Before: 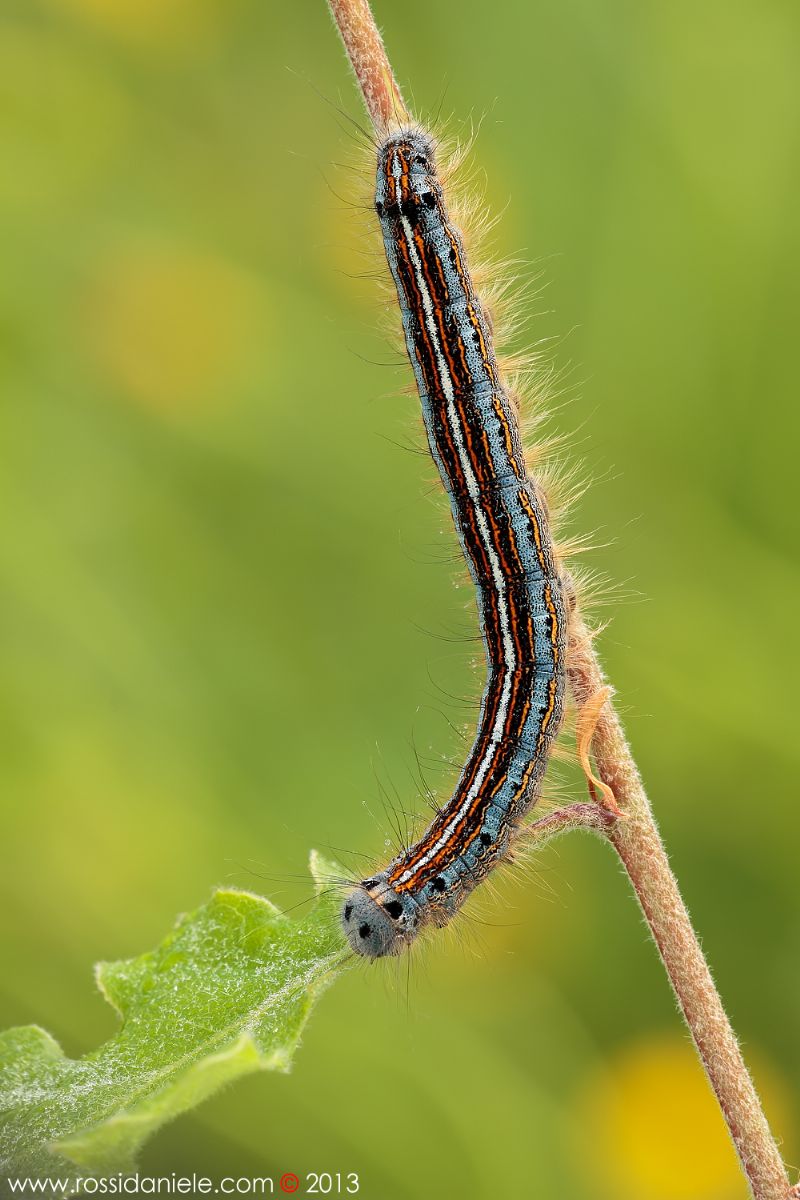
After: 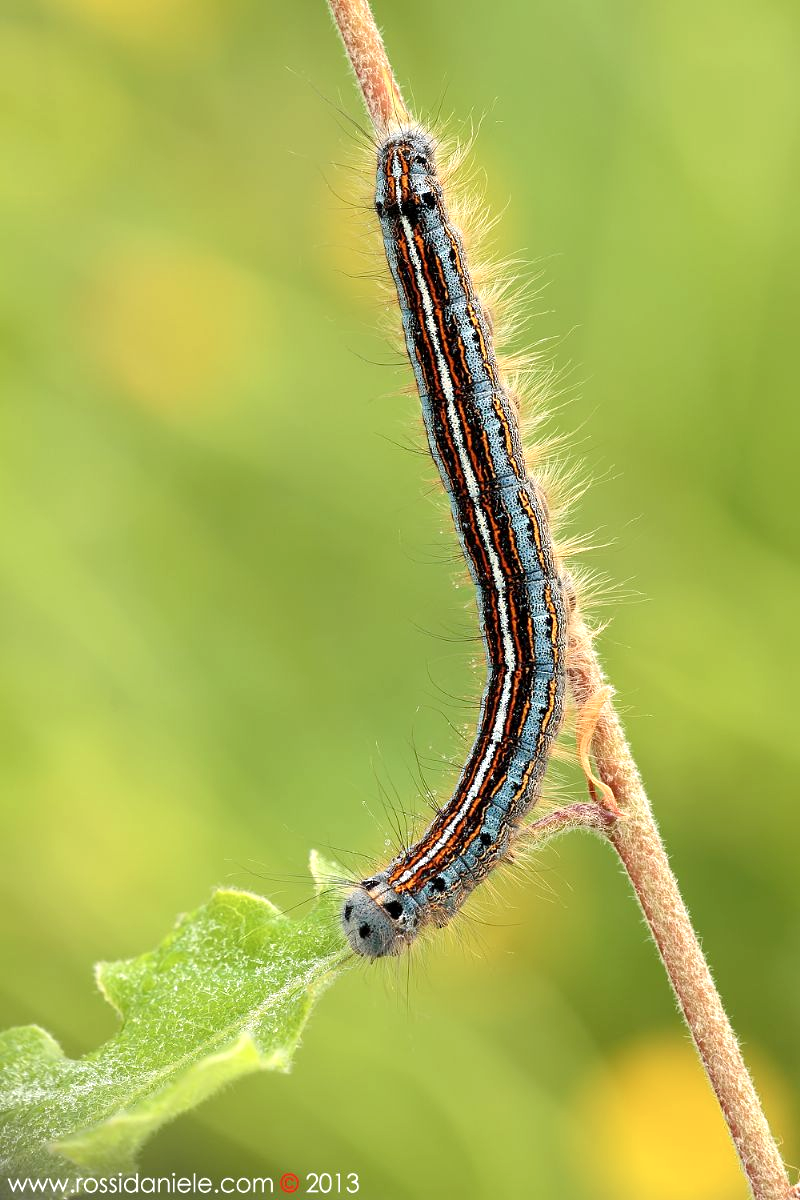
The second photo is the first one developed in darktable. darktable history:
color balance rgb: shadows lift › luminance -10.108%, perceptual saturation grading › global saturation -1.661%, perceptual saturation grading › highlights -6.936%, perceptual saturation grading › mid-tones 7.607%, perceptual saturation grading › shadows 4.657%
exposure: black level correction 0.001, exposure 0.498 EV, compensate highlight preservation false
